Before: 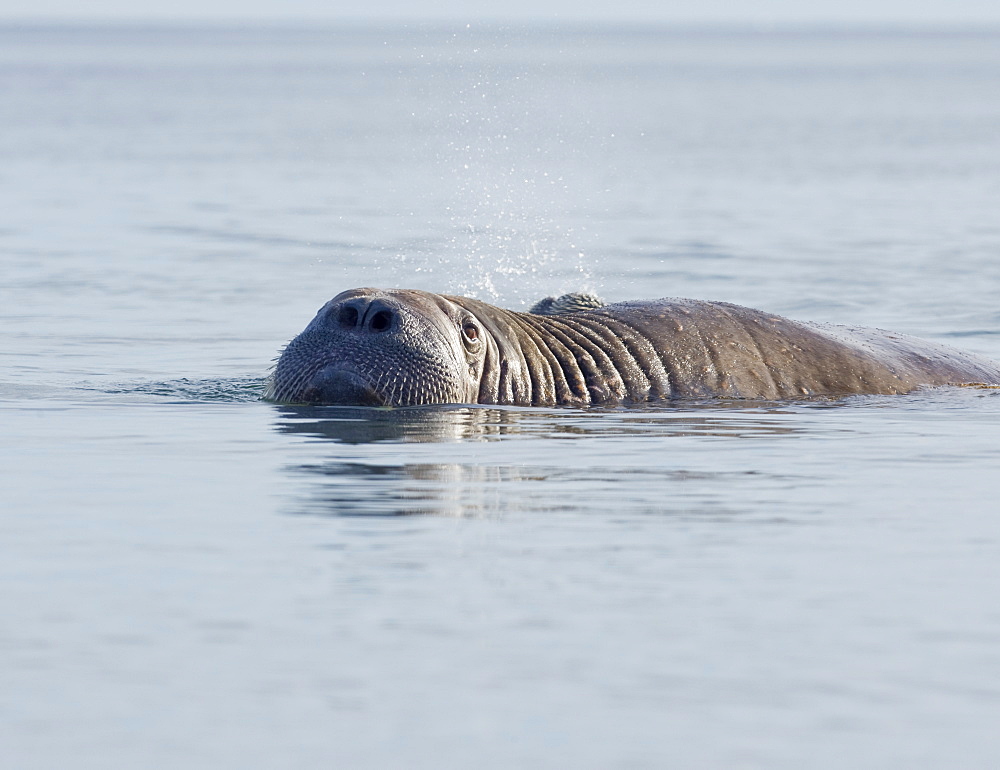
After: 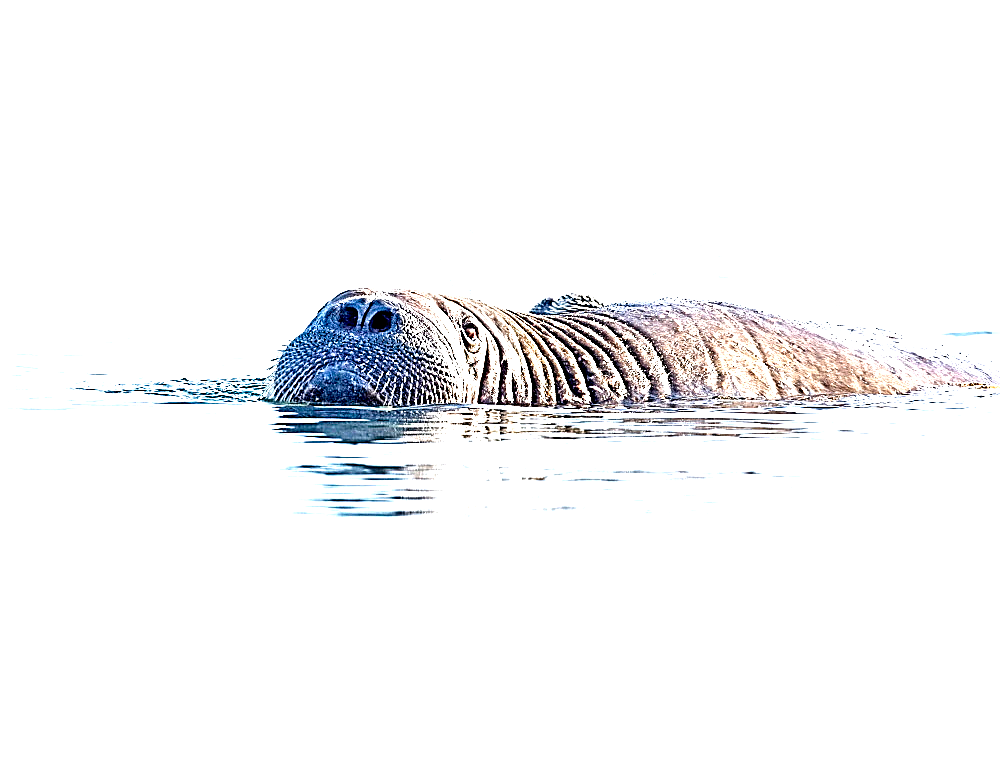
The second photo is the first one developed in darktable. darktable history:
exposure: black level correction 0.005, exposure 2.077 EV, compensate highlight preservation false
sharpen: radius 3.15, amount 1.731
